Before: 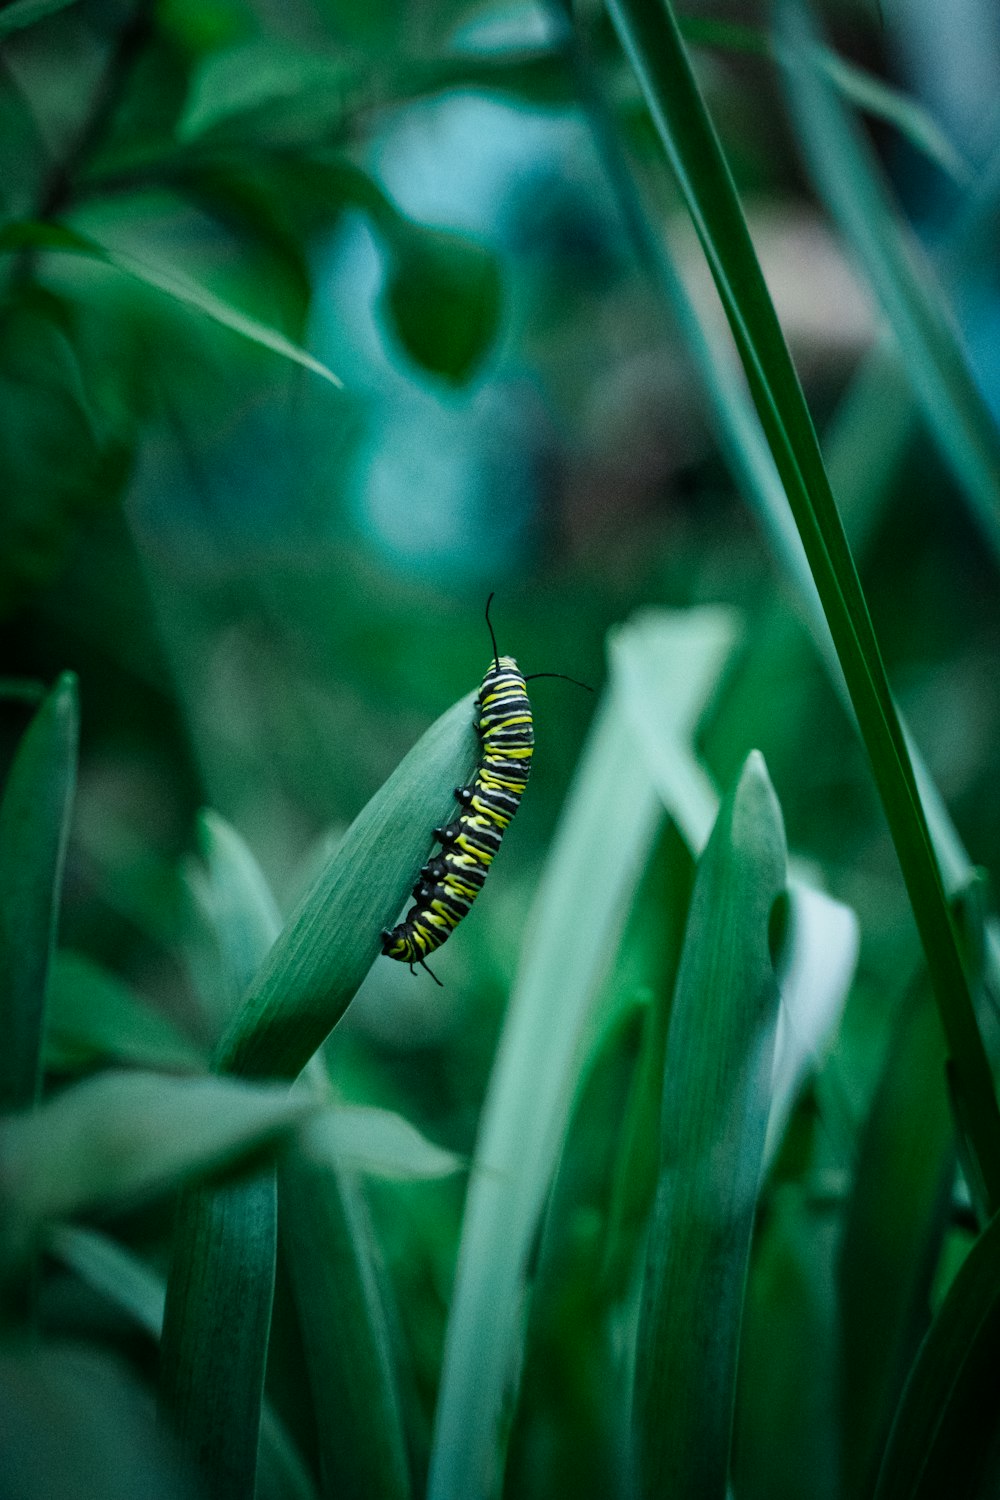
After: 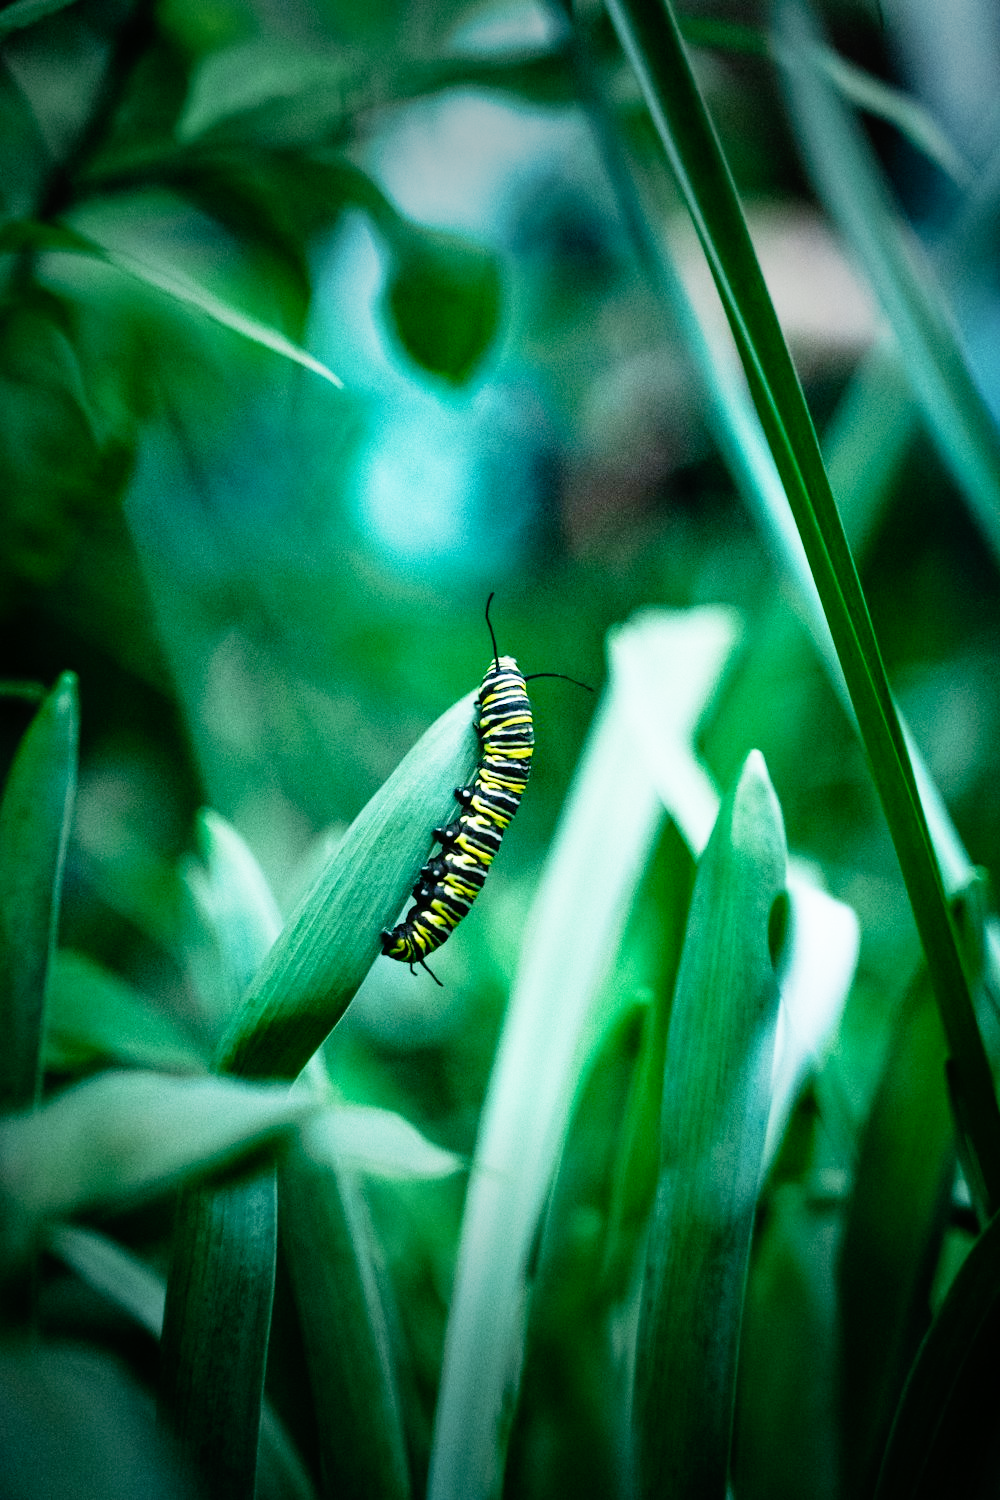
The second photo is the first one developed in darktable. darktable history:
base curve: curves: ch0 [(0, 0) (0.012, 0.01) (0.073, 0.168) (0.31, 0.711) (0.645, 0.957) (1, 1)], preserve colors none
vignetting: fall-off start 70.25%, brightness -0.438, saturation -0.194, width/height ratio 1.334
